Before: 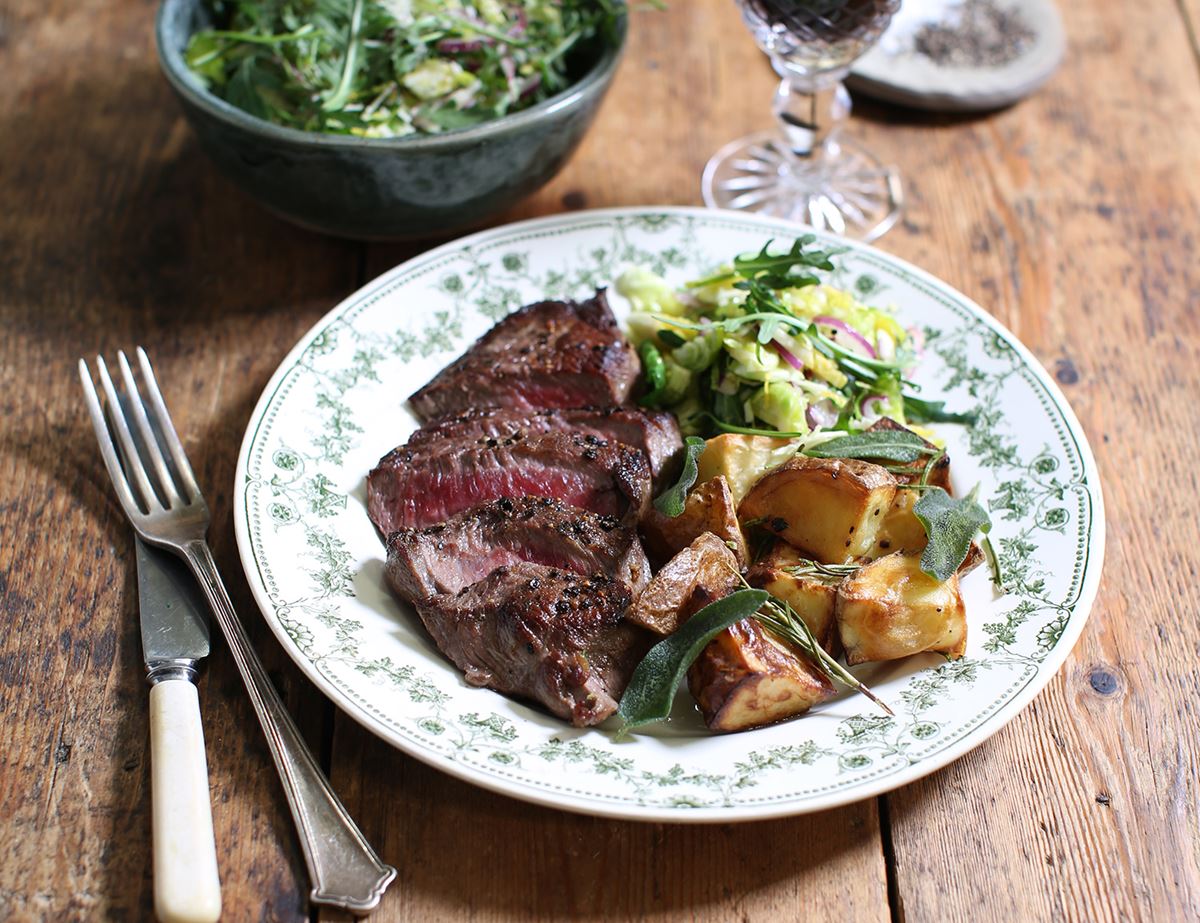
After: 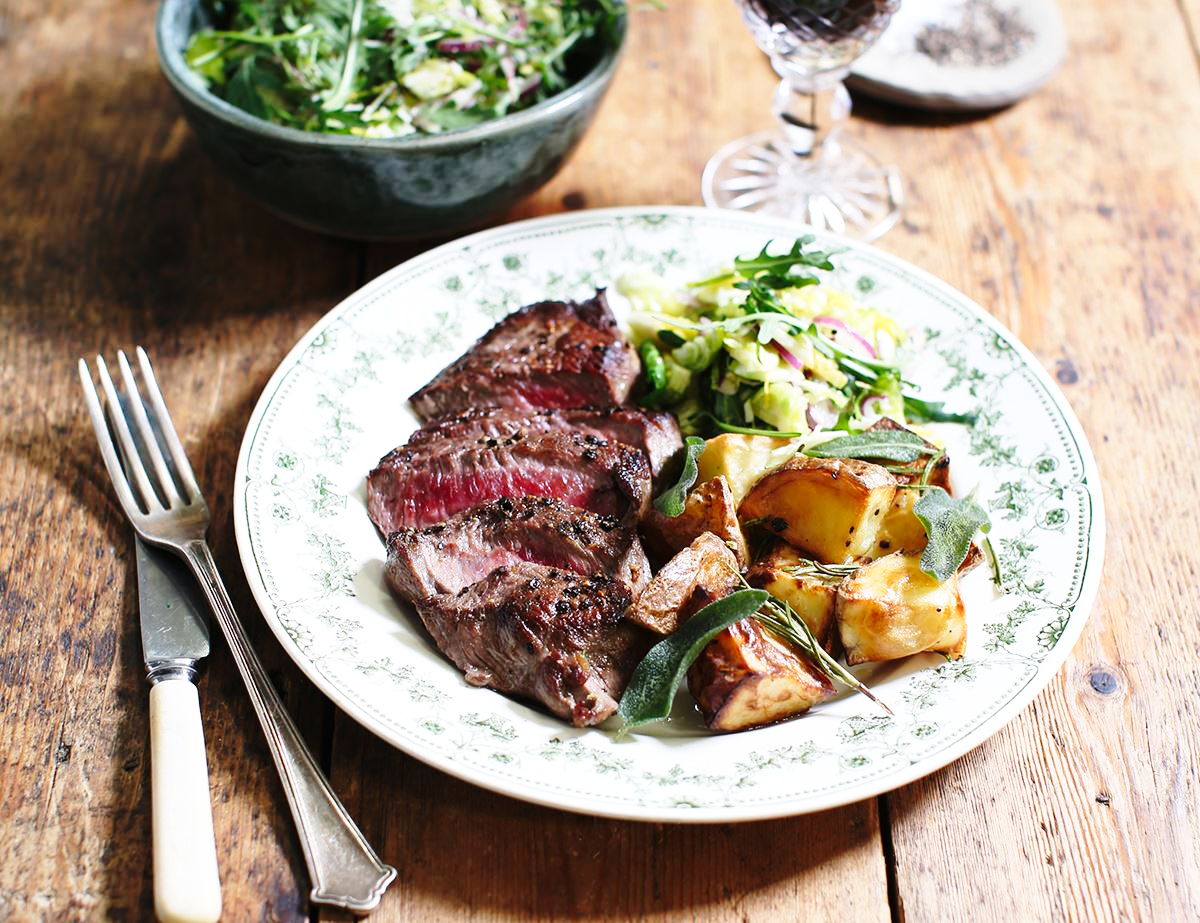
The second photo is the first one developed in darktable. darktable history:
contrast brightness saturation: saturation -0.037
base curve: curves: ch0 [(0, 0) (0.028, 0.03) (0.121, 0.232) (0.46, 0.748) (0.859, 0.968) (1, 1)], preserve colors none
